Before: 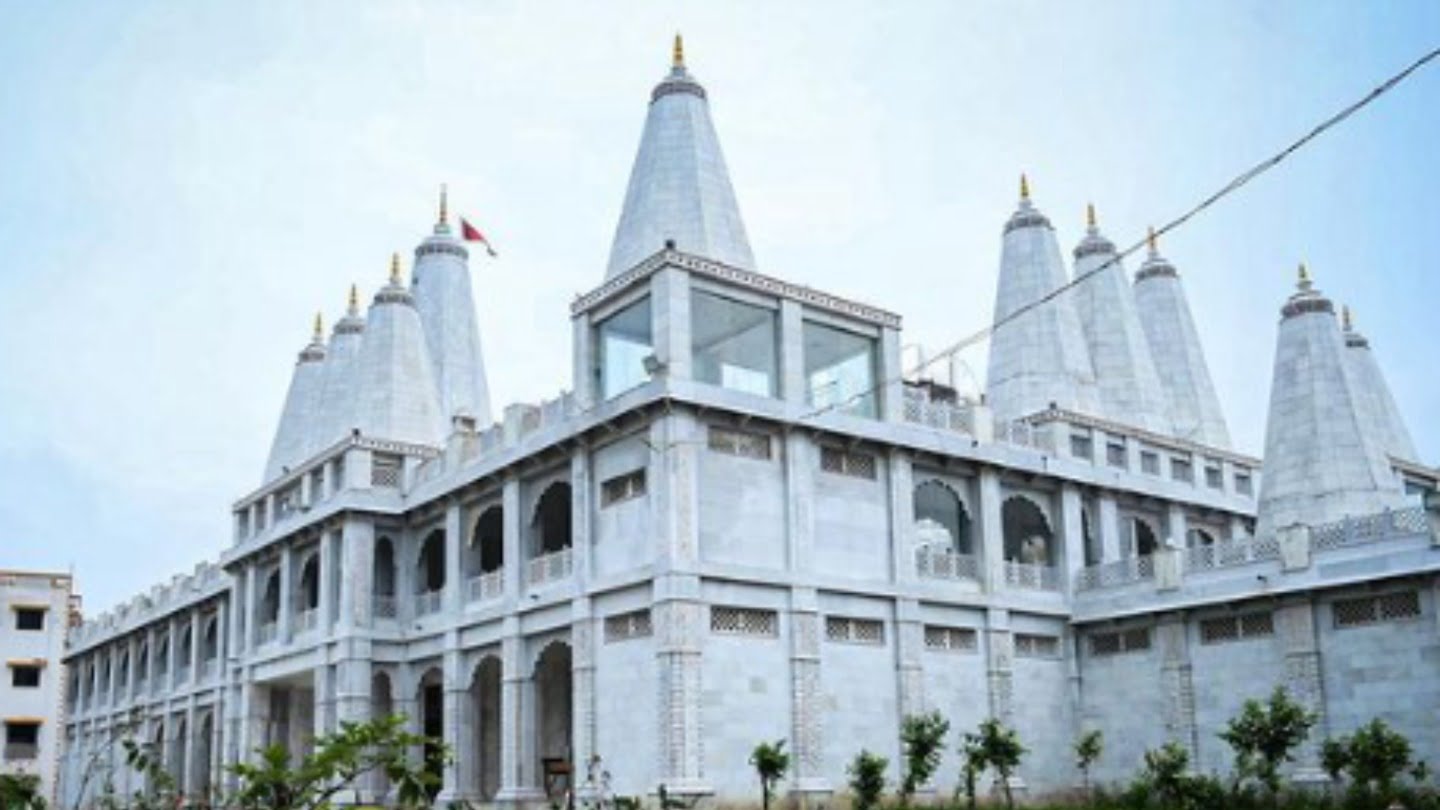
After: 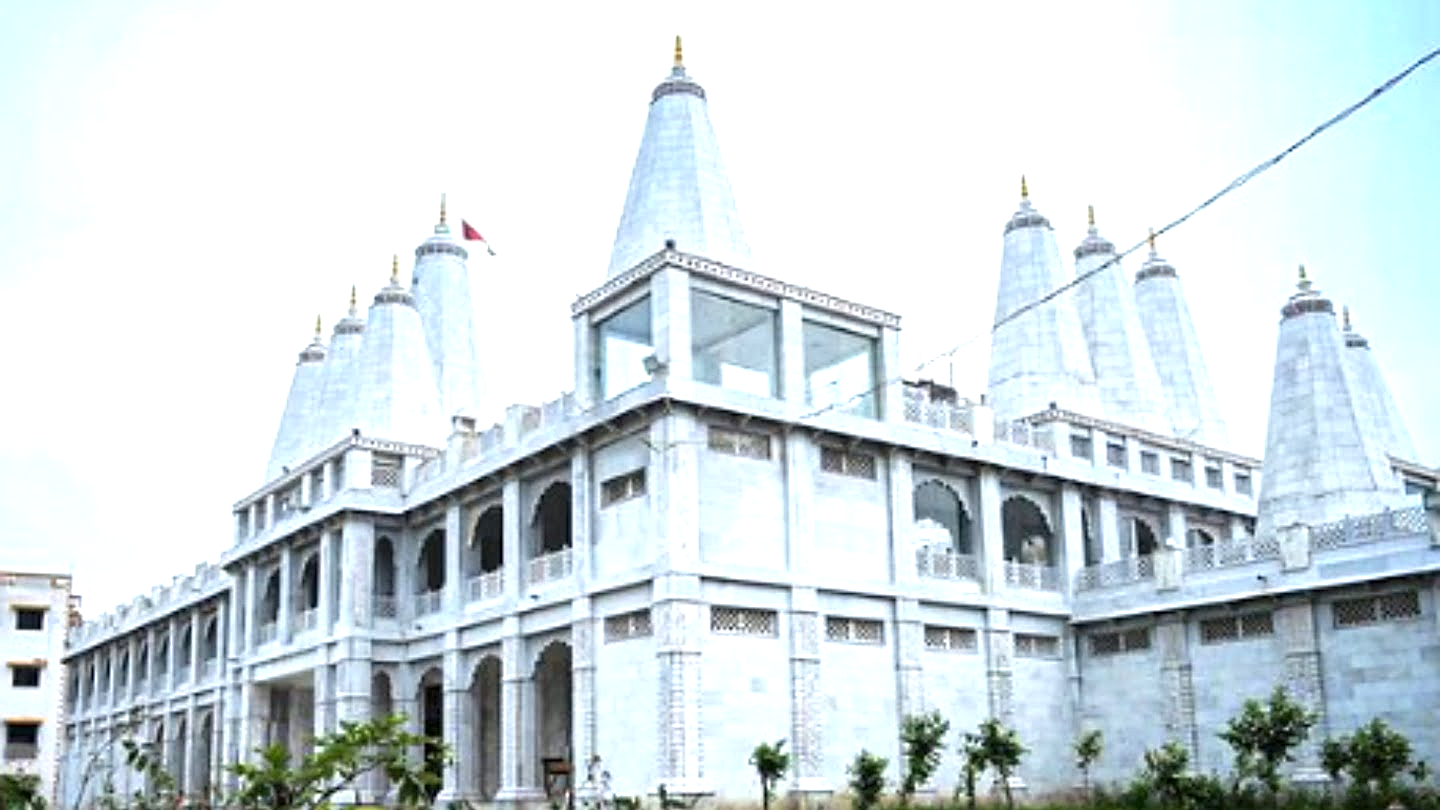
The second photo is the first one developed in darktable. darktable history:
sharpen: on, module defaults
exposure: black level correction 0, exposure 0.7 EV, compensate exposure bias true, compensate highlight preservation false
white balance: red 1, blue 1
local contrast: highlights 100%, shadows 100%, detail 120%, midtone range 0.2
